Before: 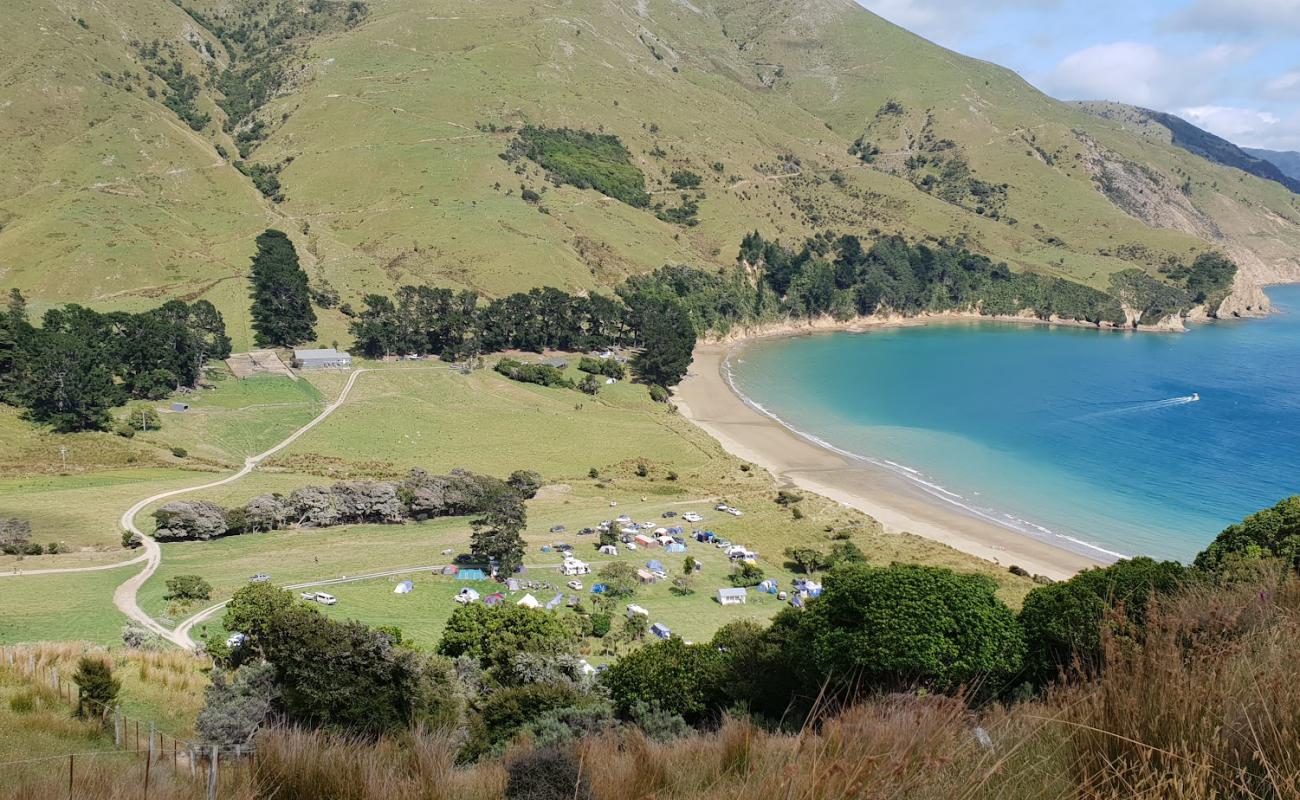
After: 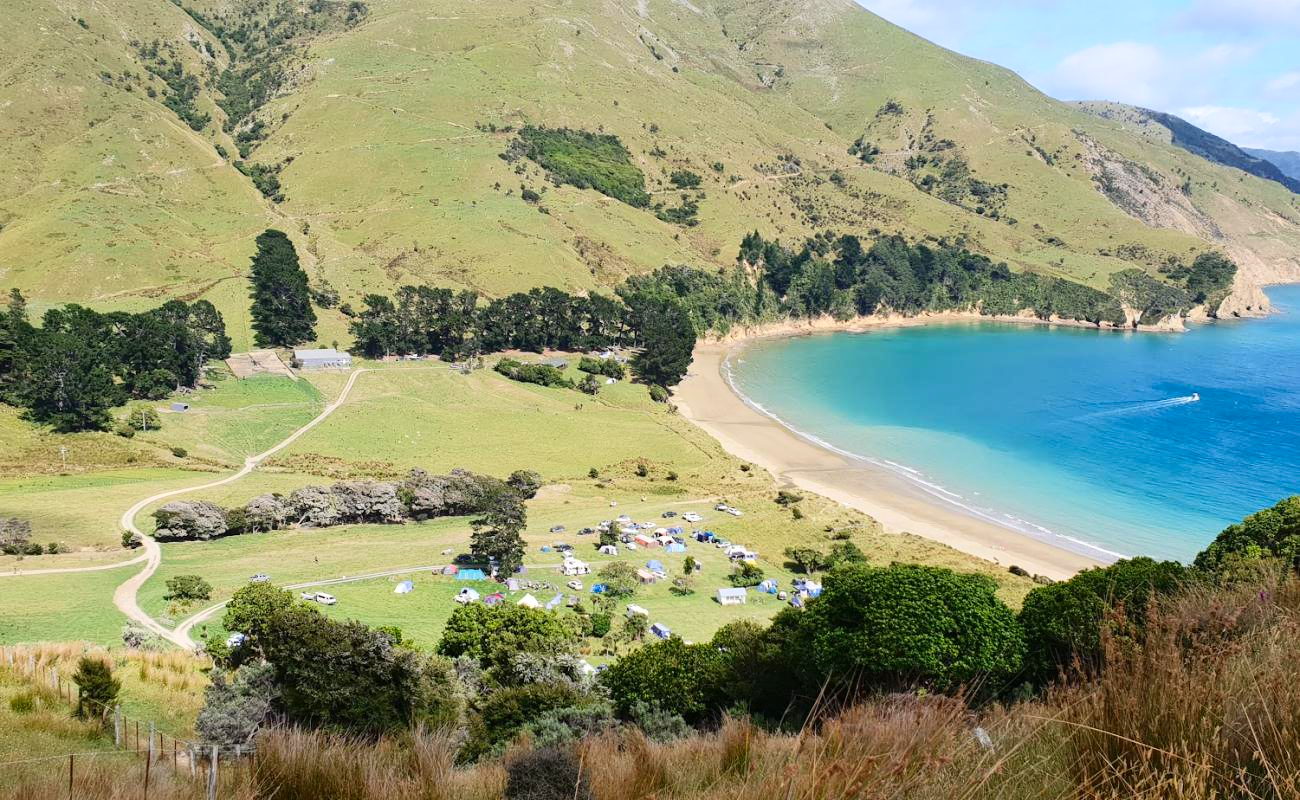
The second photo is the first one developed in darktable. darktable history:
contrast brightness saturation: contrast 0.229, brightness 0.107, saturation 0.294
